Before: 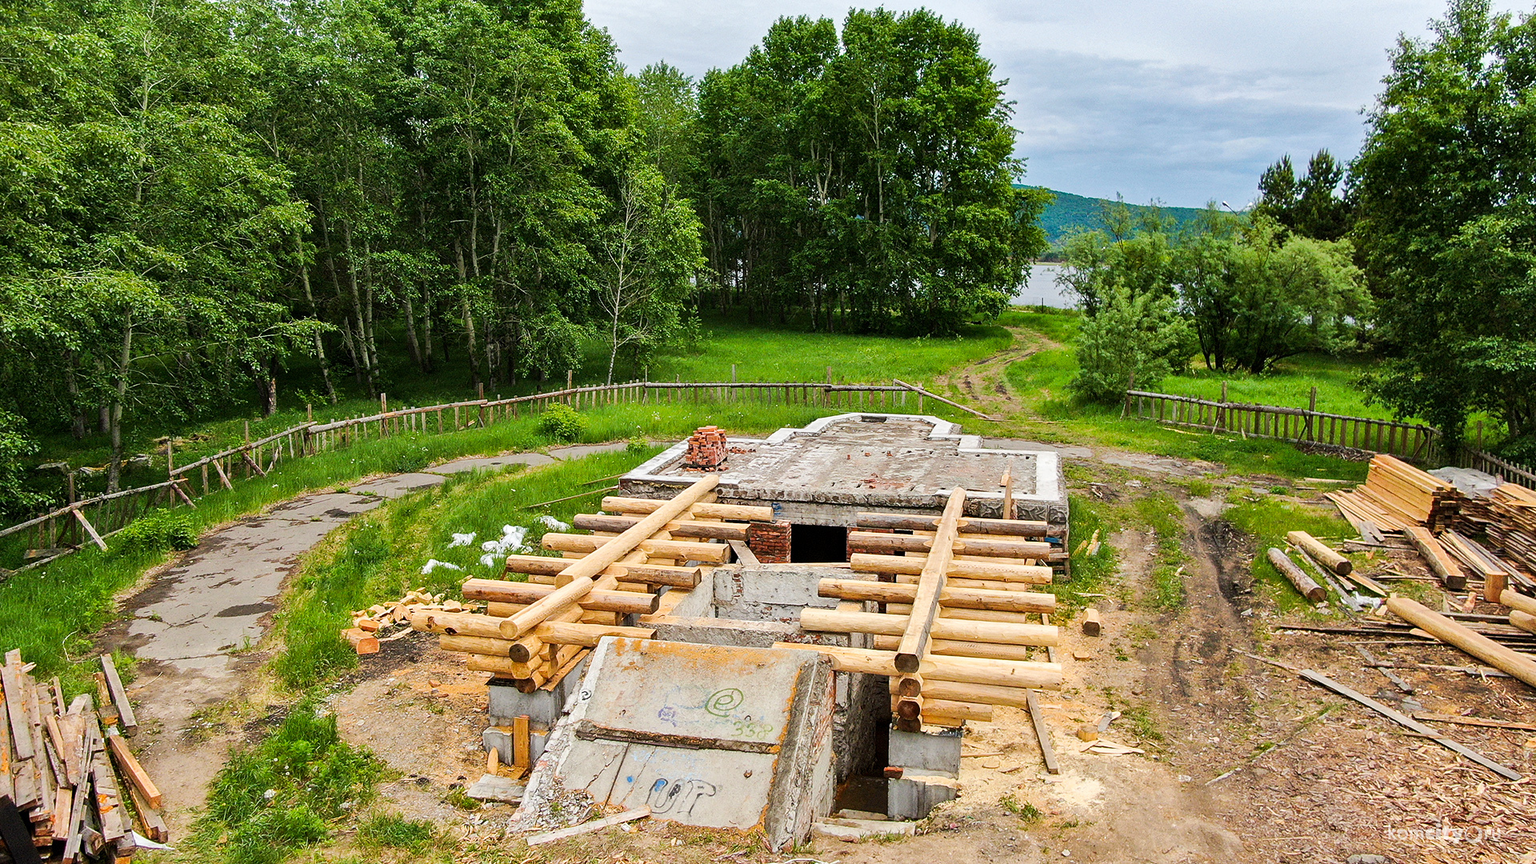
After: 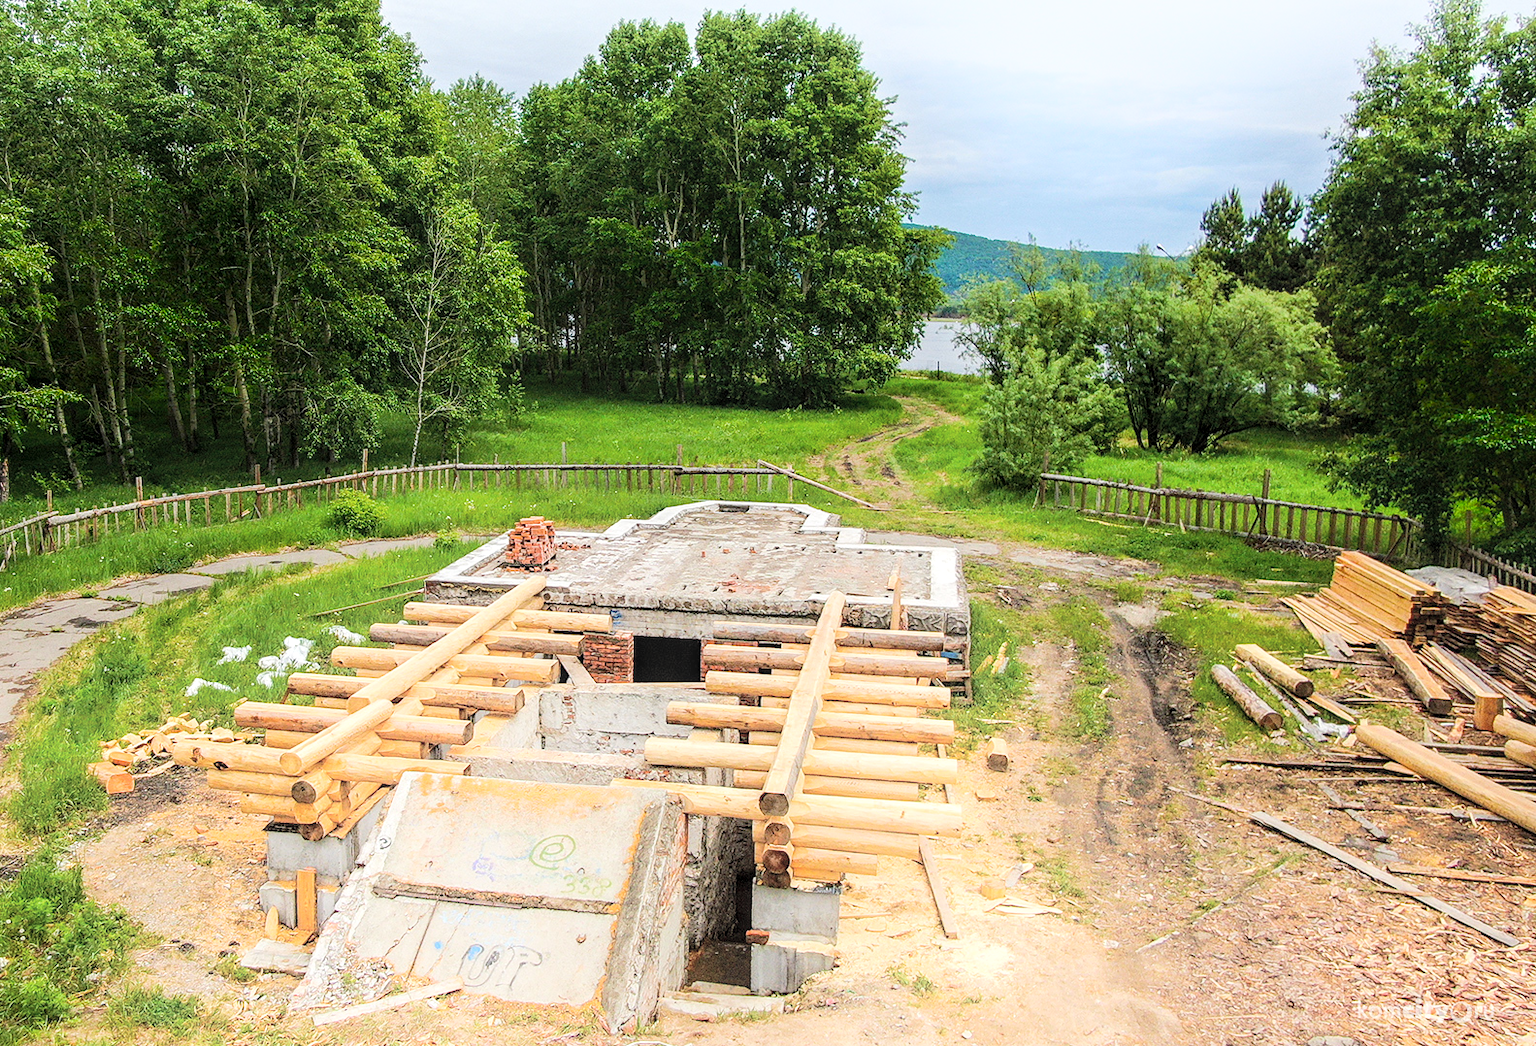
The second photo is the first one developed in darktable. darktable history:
crop: left 17.509%, bottom 0.031%
contrast brightness saturation: brightness 0.141
local contrast: on, module defaults
shadows and highlights: shadows -89.76, highlights 90.82, soften with gaussian
